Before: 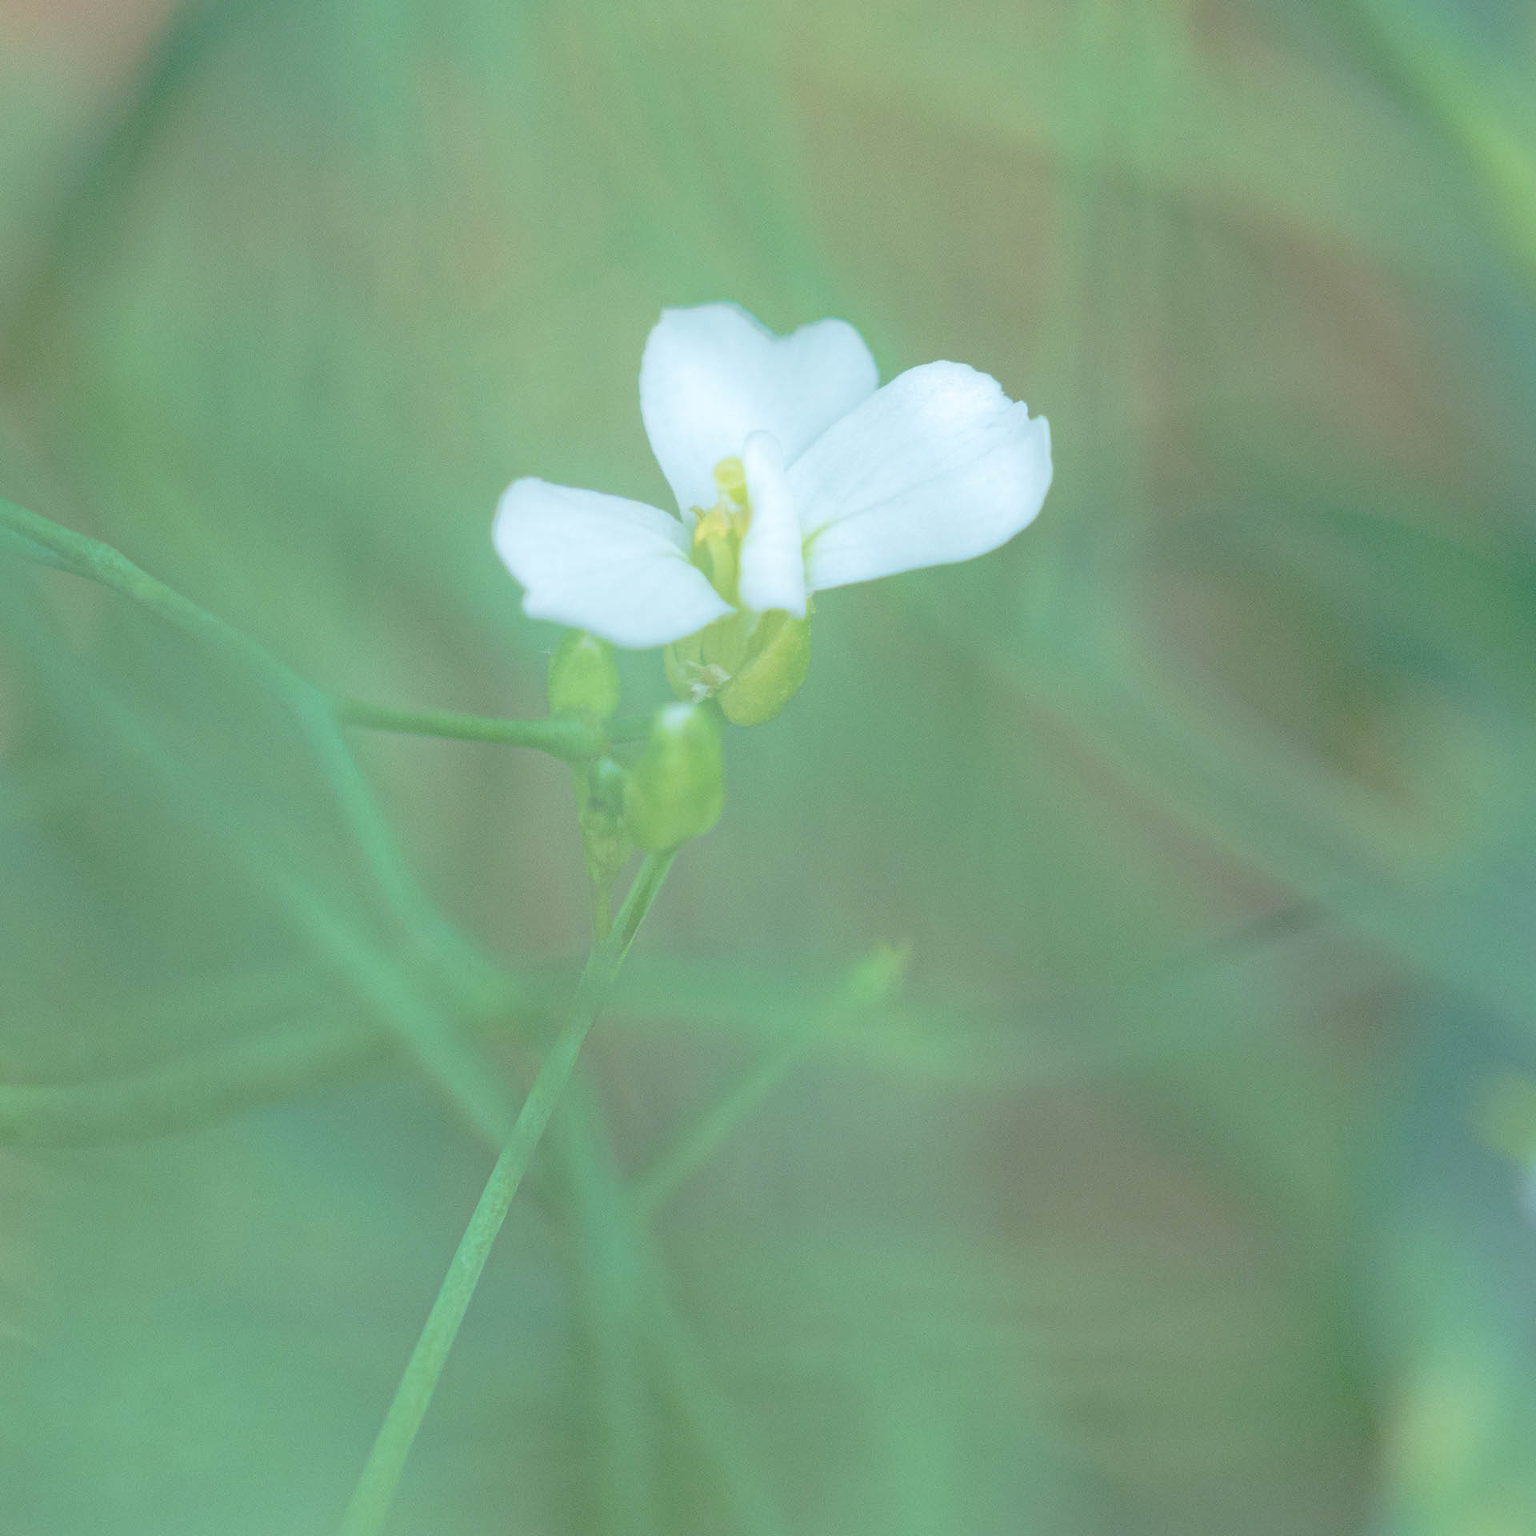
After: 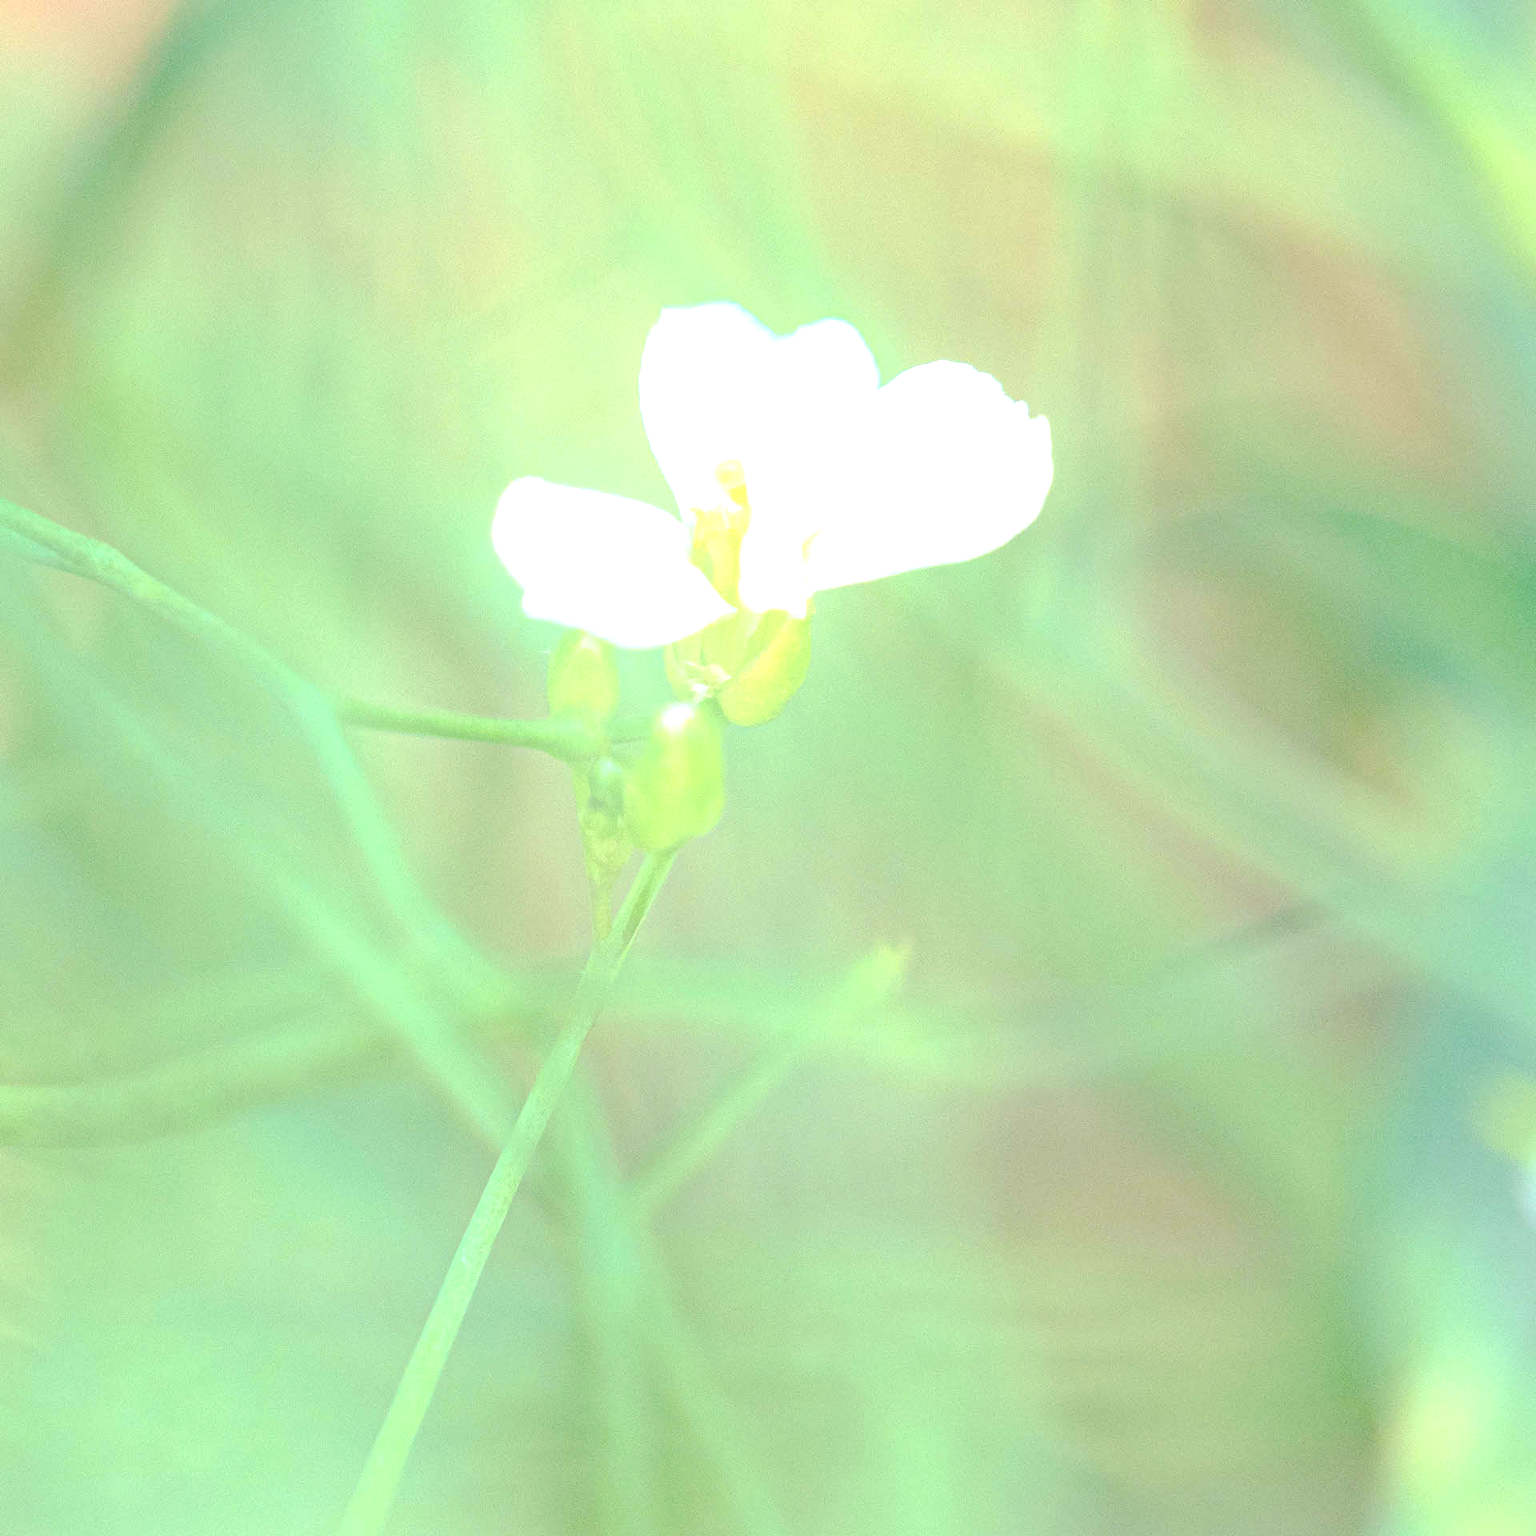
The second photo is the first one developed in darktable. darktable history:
exposure: black level correction 0, exposure 1.2 EV, compensate highlight preservation false
color balance rgb: highlights gain › chroma 3.027%, highlights gain › hue 60.28°, perceptual saturation grading › global saturation 2.502%, global vibrance 20%
